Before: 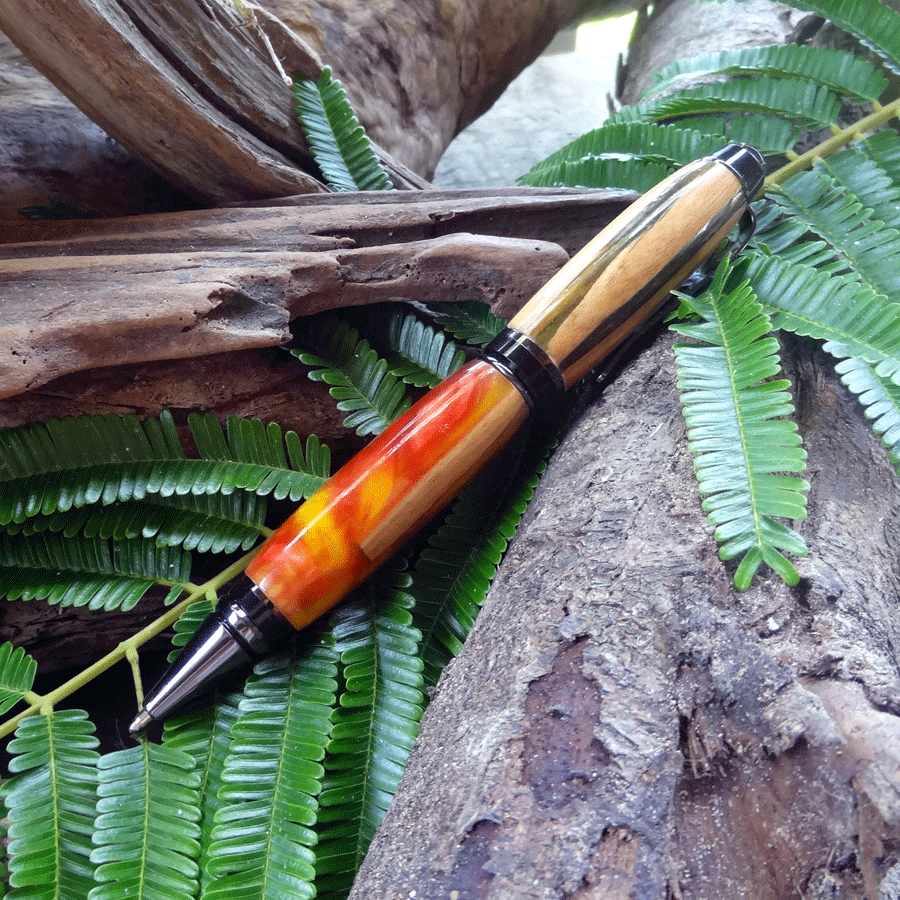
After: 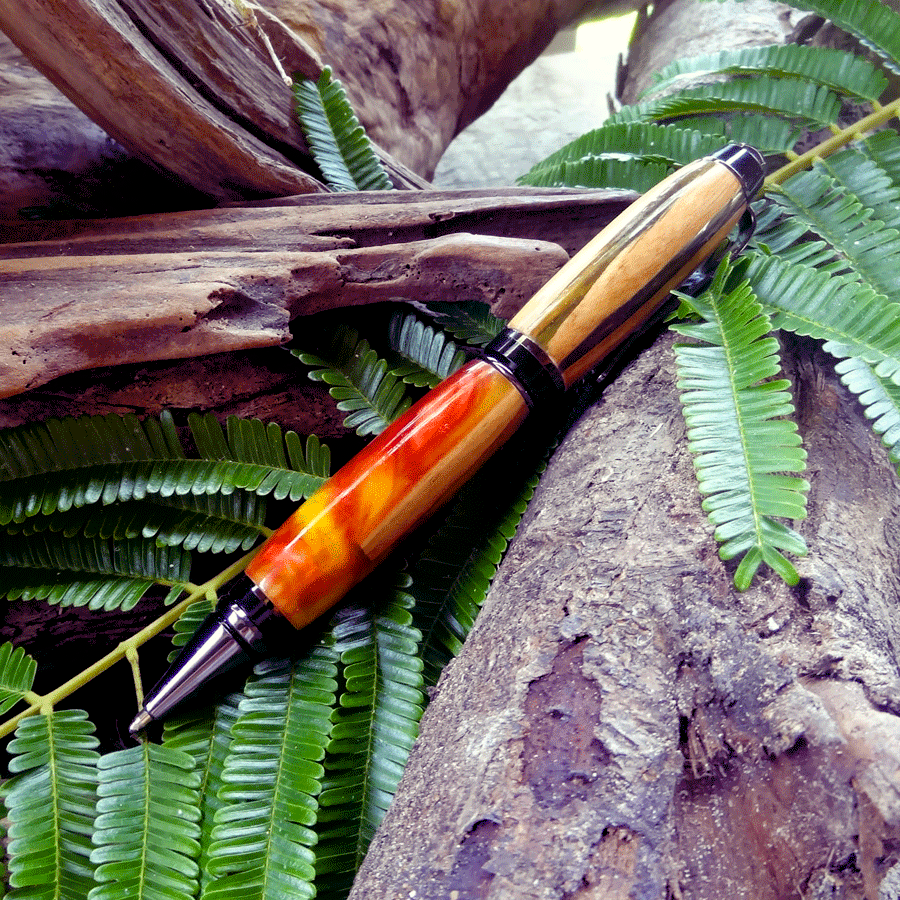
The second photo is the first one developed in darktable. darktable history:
white balance: emerald 1
color balance rgb: shadows lift › luminance -21.66%, shadows lift › chroma 8.98%, shadows lift › hue 283.37°, power › chroma 1.05%, power › hue 25.59°, highlights gain › luminance 6.08%, highlights gain › chroma 2.55%, highlights gain › hue 90°, global offset › luminance -0.87%, perceptual saturation grading › global saturation 25%, perceptual saturation grading › highlights -28.39%, perceptual saturation grading › shadows 33.98%
